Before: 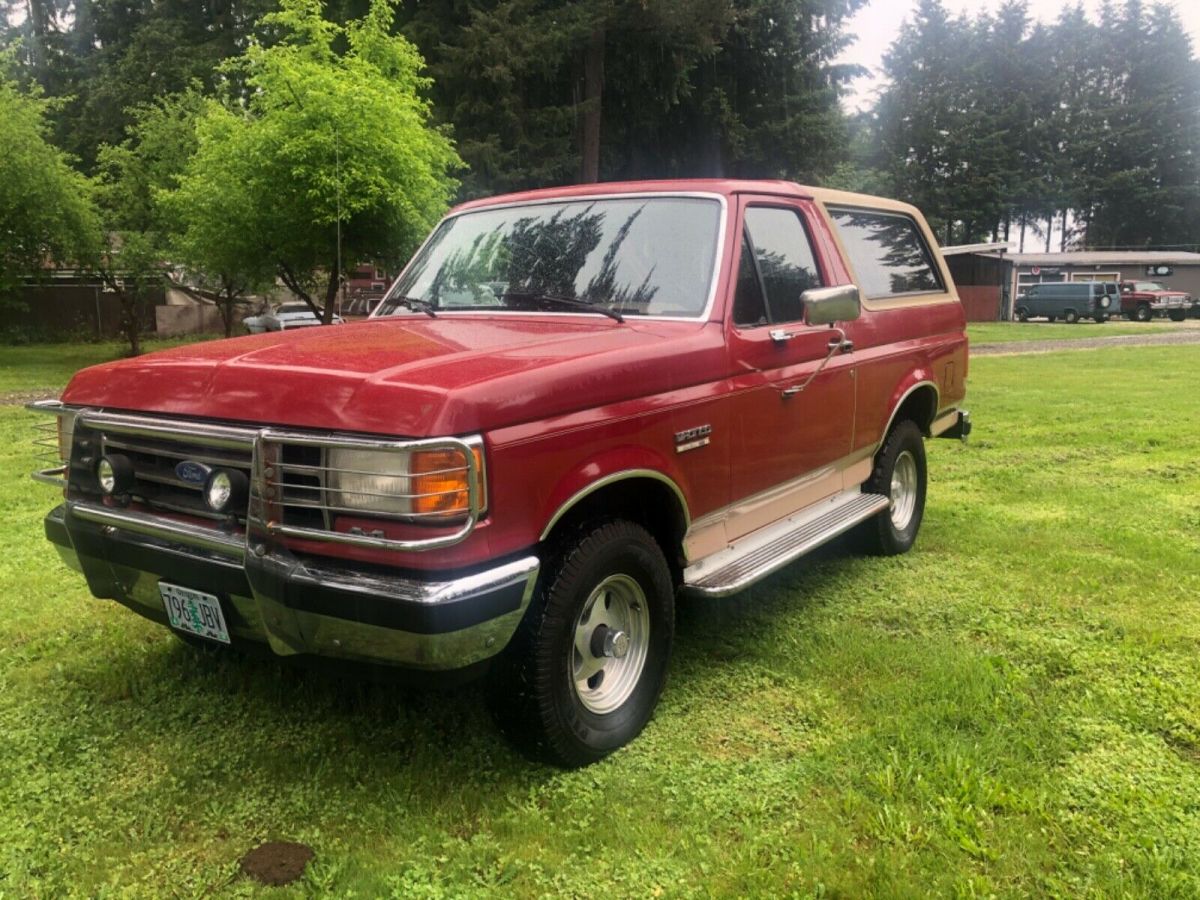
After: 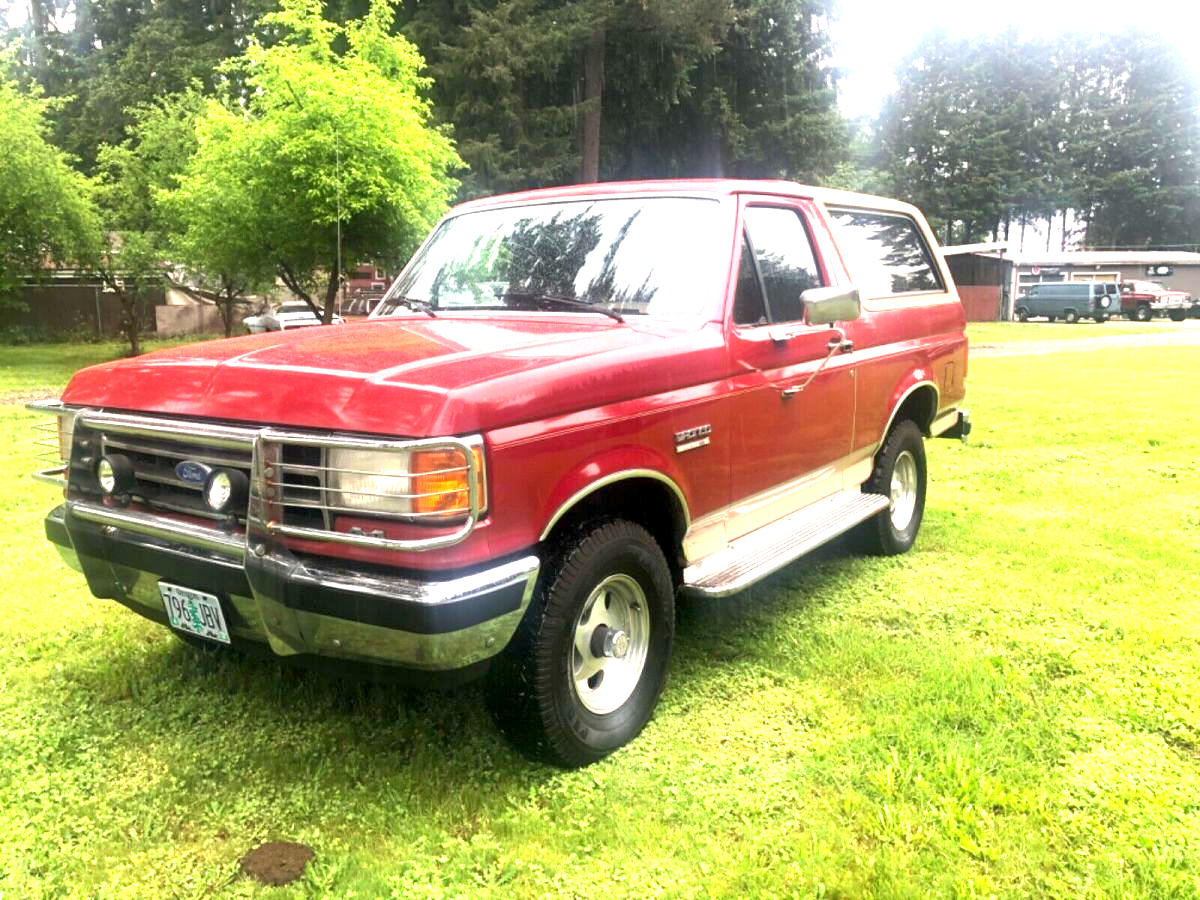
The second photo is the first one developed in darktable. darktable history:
exposure: black level correction 0.001, exposure 1.73 EV, compensate highlight preservation false
